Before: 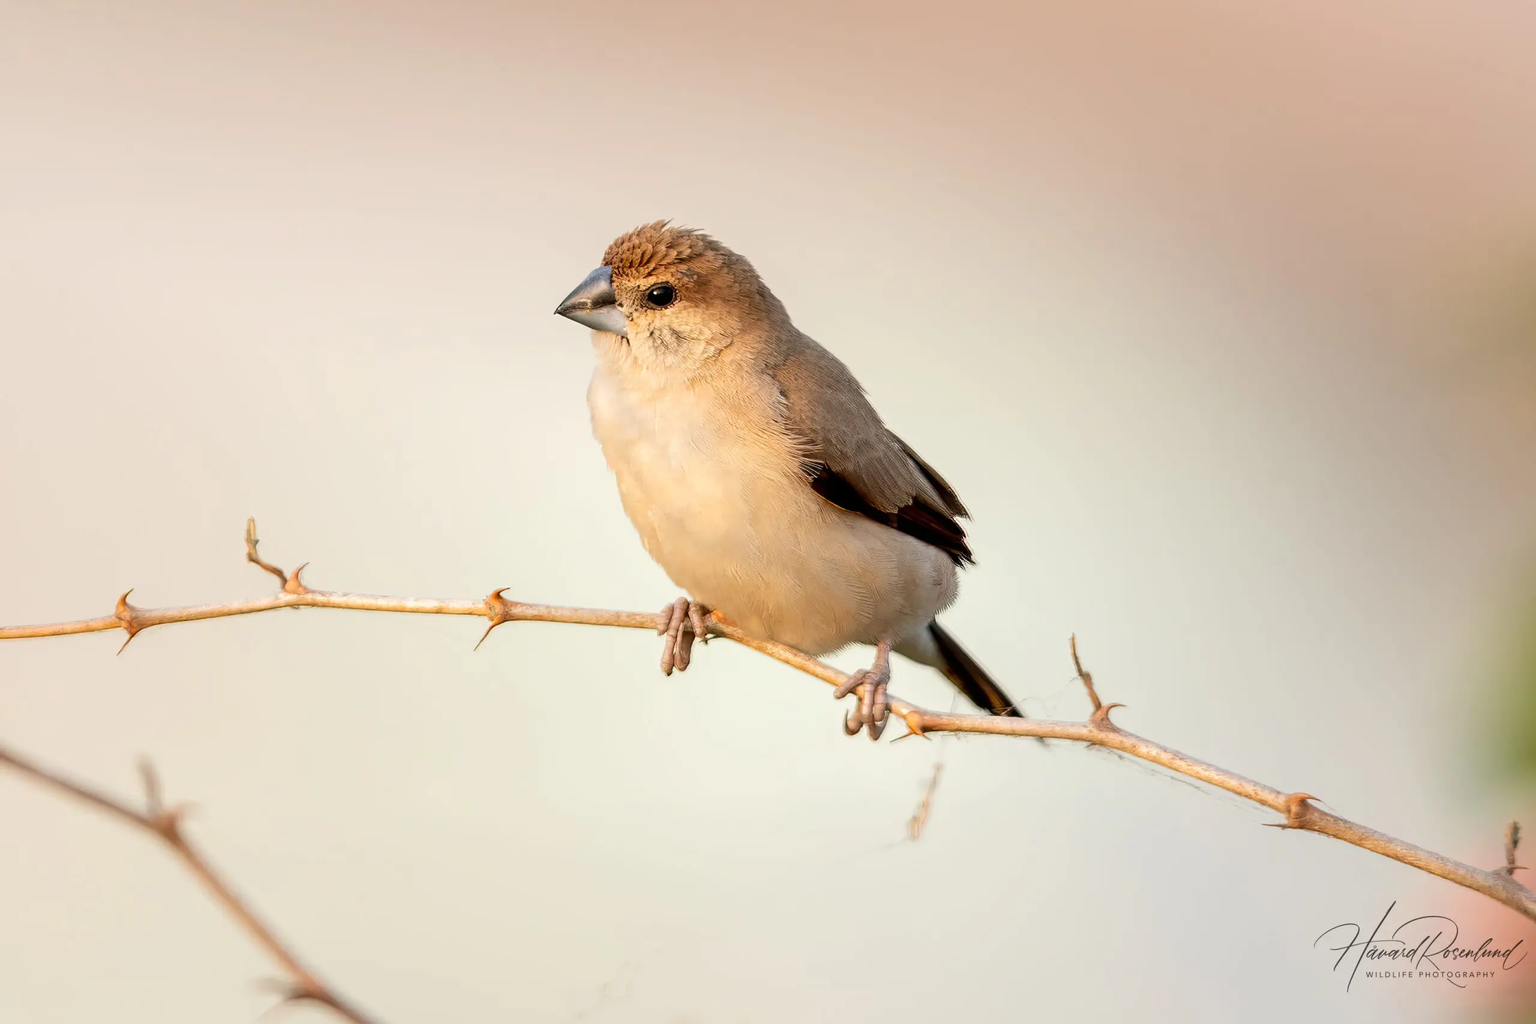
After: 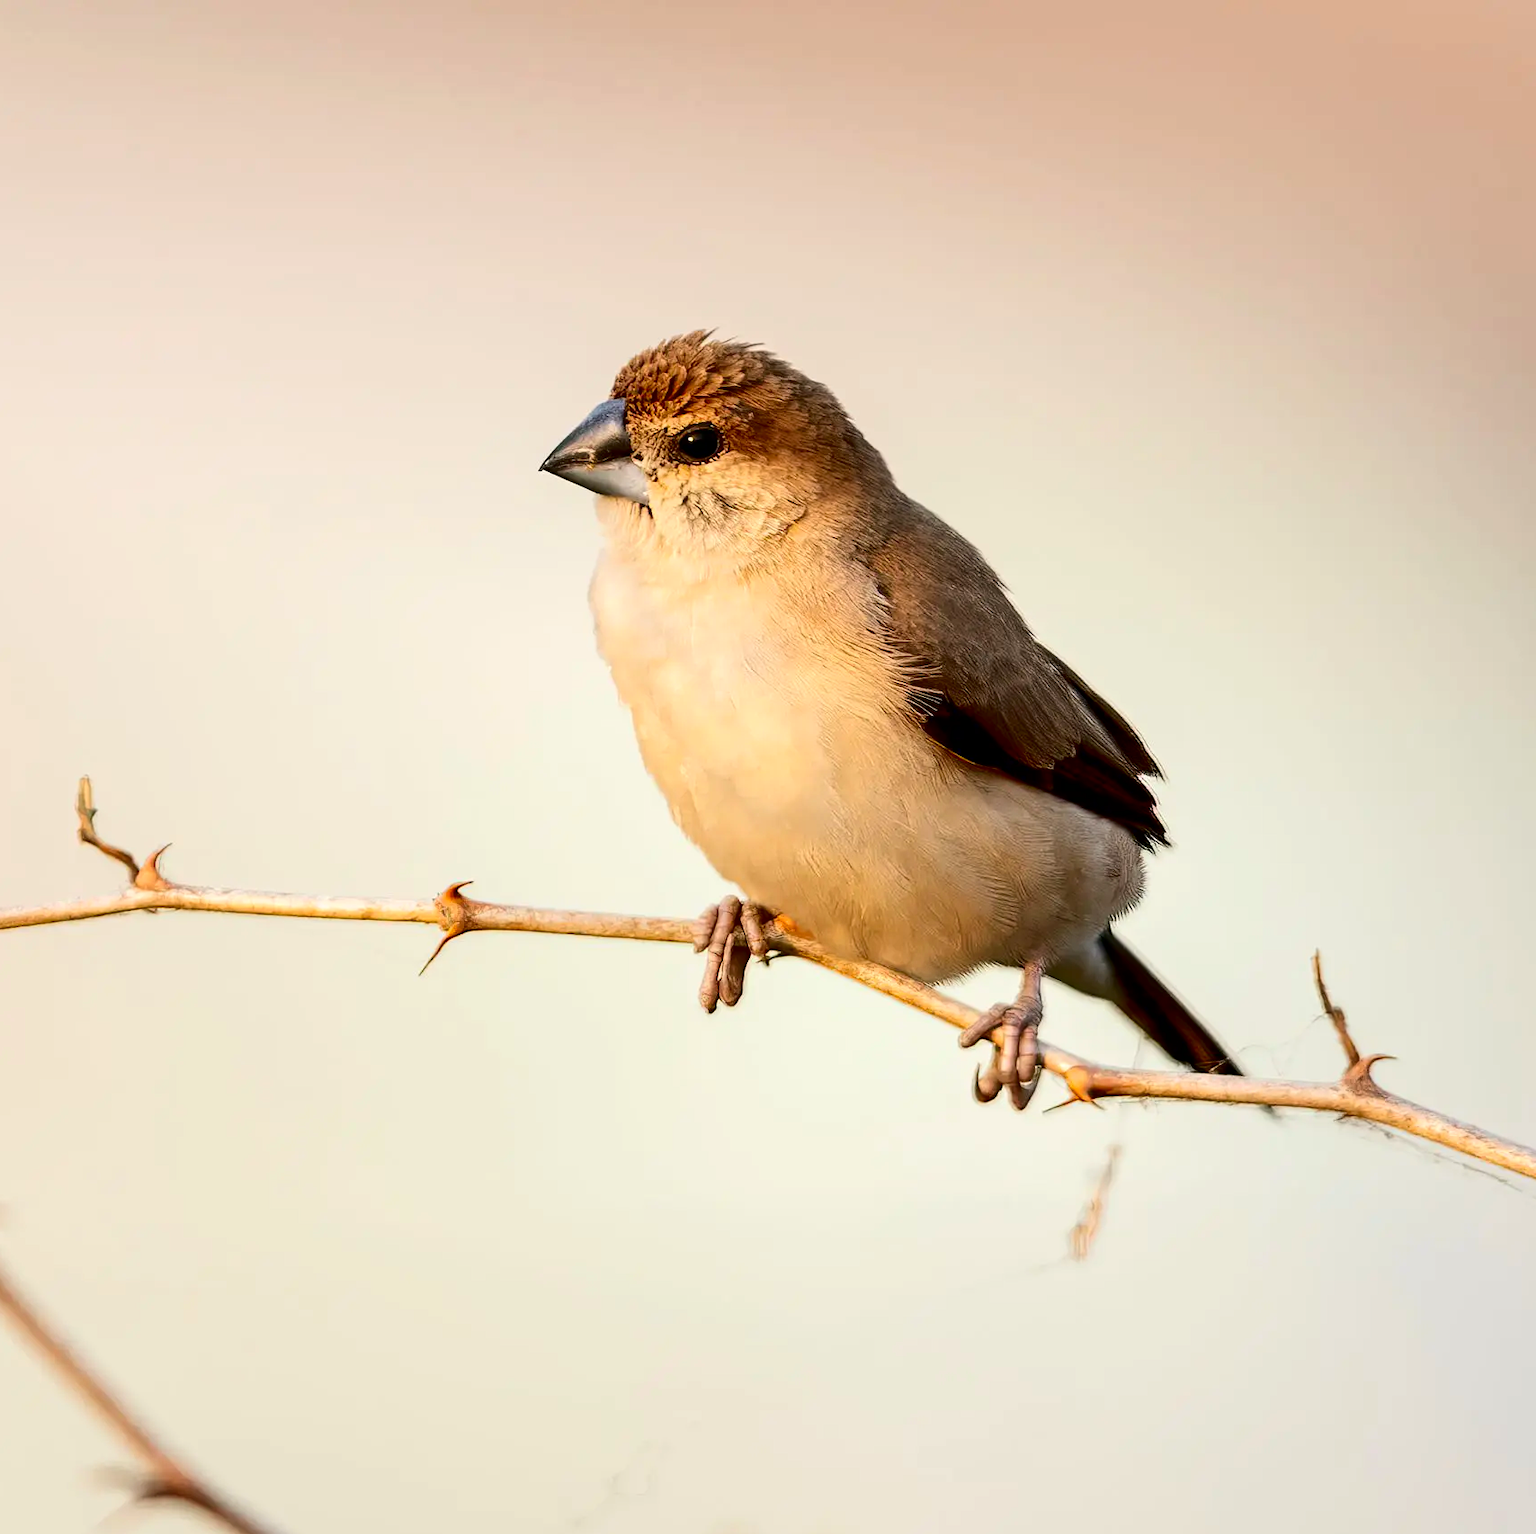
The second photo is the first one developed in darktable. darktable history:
crop and rotate: left 12.671%, right 20.589%
contrast brightness saturation: contrast 0.221, brightness -0.192, saturation 0.235
